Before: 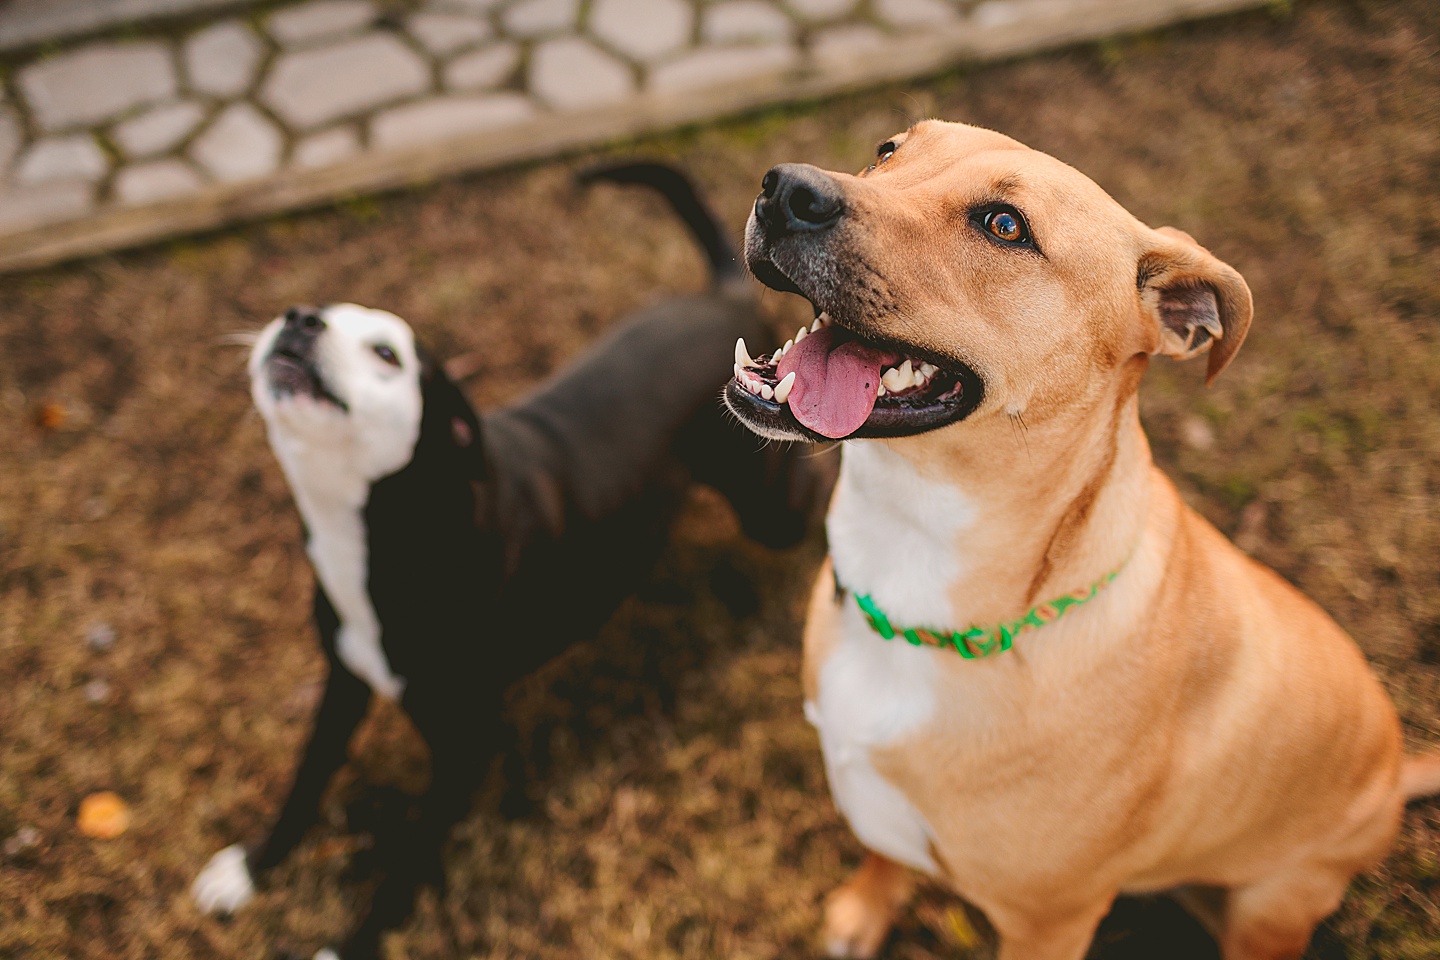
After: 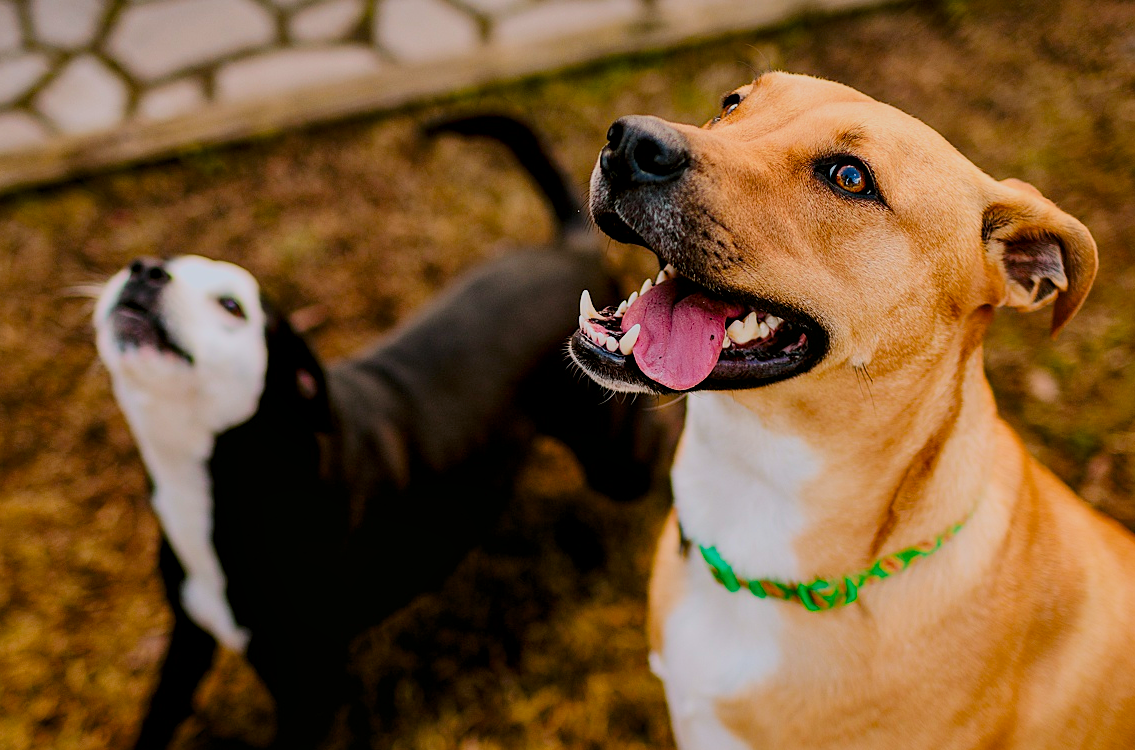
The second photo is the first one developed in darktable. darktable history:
crop and rotate: left 10.77%, top 5.1%, right 10.41%, bottom 16.76%
filmic rgb: black relative exposure -7.65 EV, white relative exposure 4.56 EV, hardness 3.61, color science v6 (2022)
shadows and highlights: shadows 25, highlights -25
local contrast: mode bilateral grid, contrast 20, coarseness 50, detail 120%, midtone range 0.2
contrast brightness saturation: contrast 0.15, brightness -0.01, saturation 0.1
exposure: black level correction 0.009, exposure -0.159 EV, compensate highlight preservation false
color balance rgb: perceptual saturation grading › global saturation 25%, global vibrance 20%
white balance: red 0.98, blue 1.034
